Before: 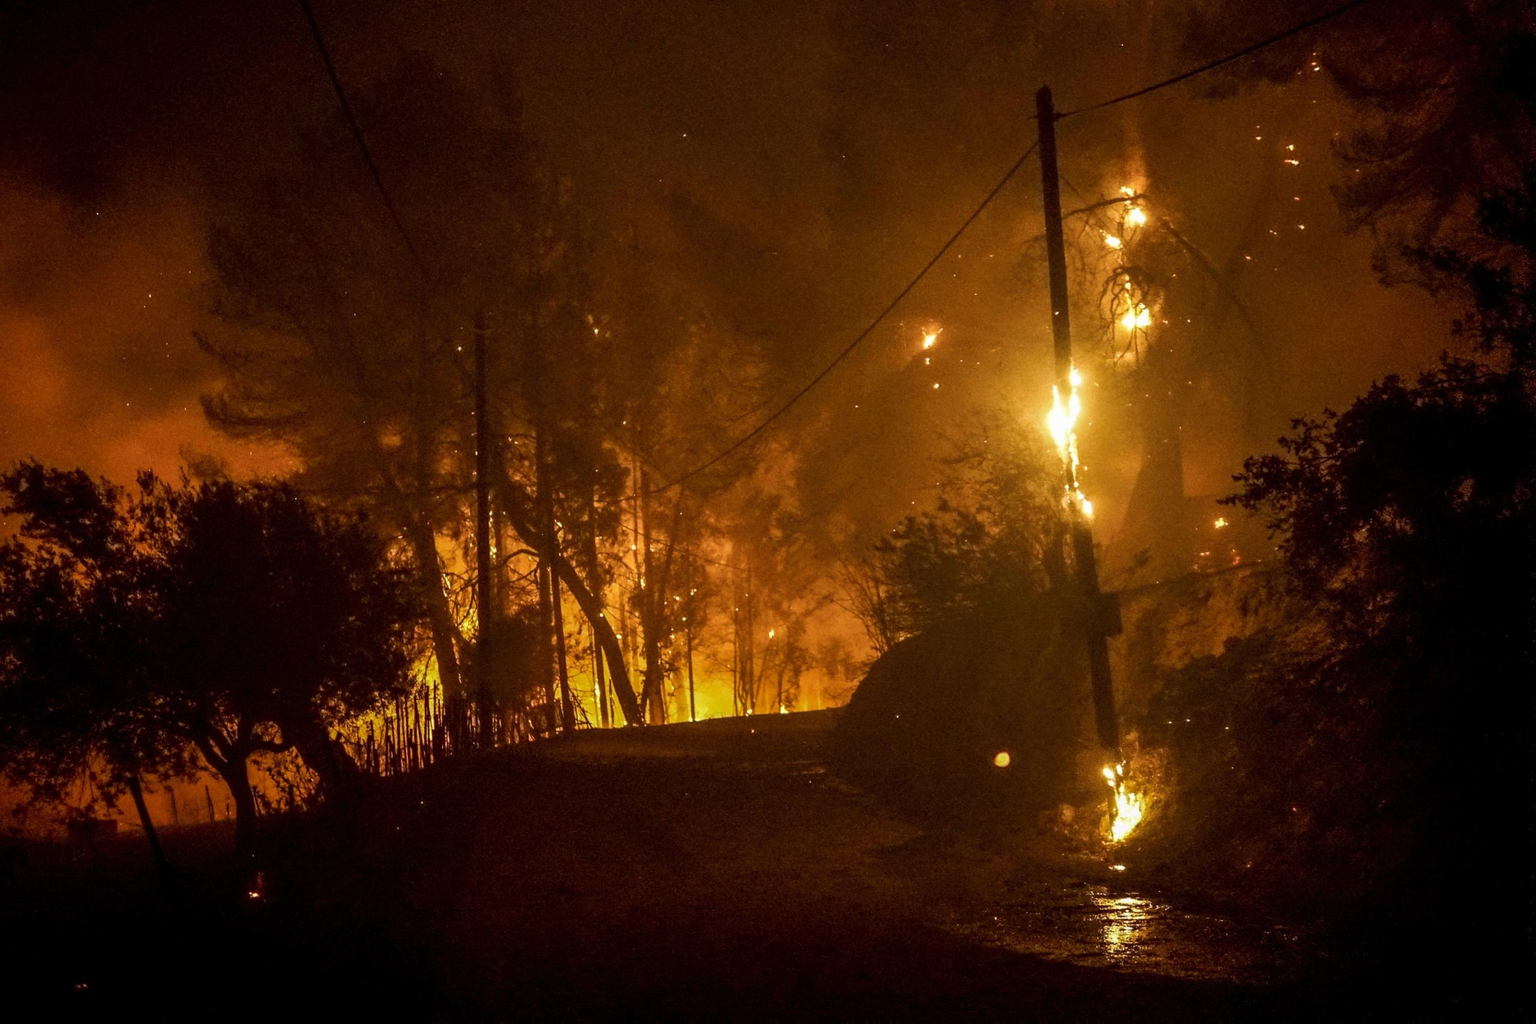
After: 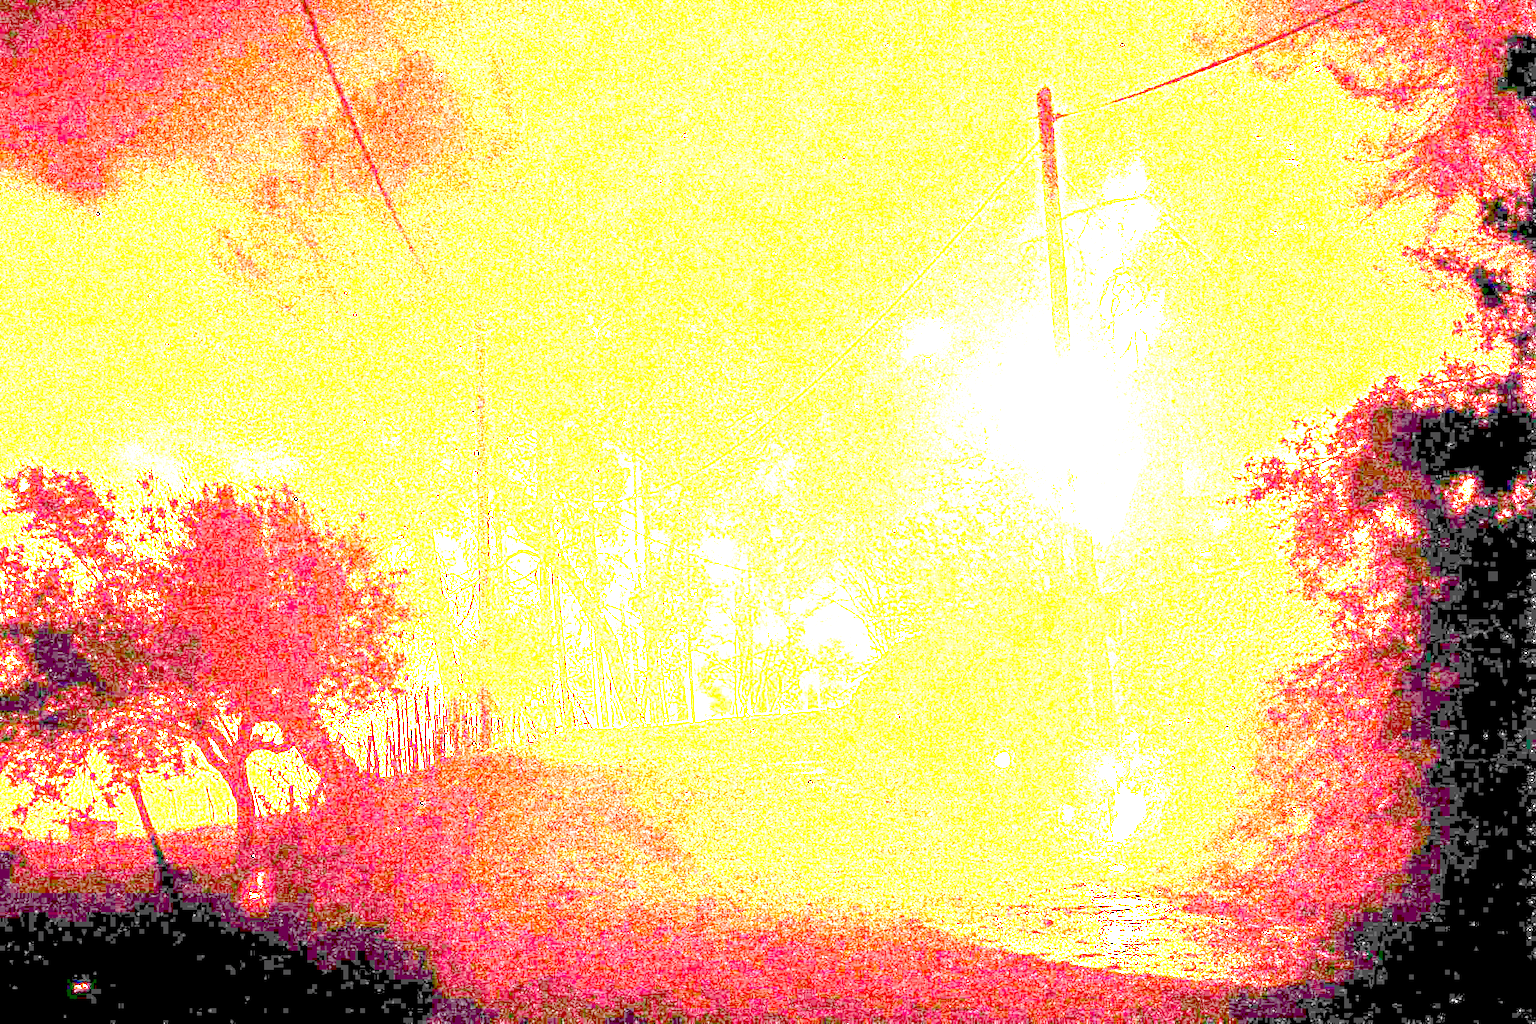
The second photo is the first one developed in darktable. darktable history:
white balance: red 1.004, blue 1.024
exposure: exposure 8 EV, compensate highlight preservation false
